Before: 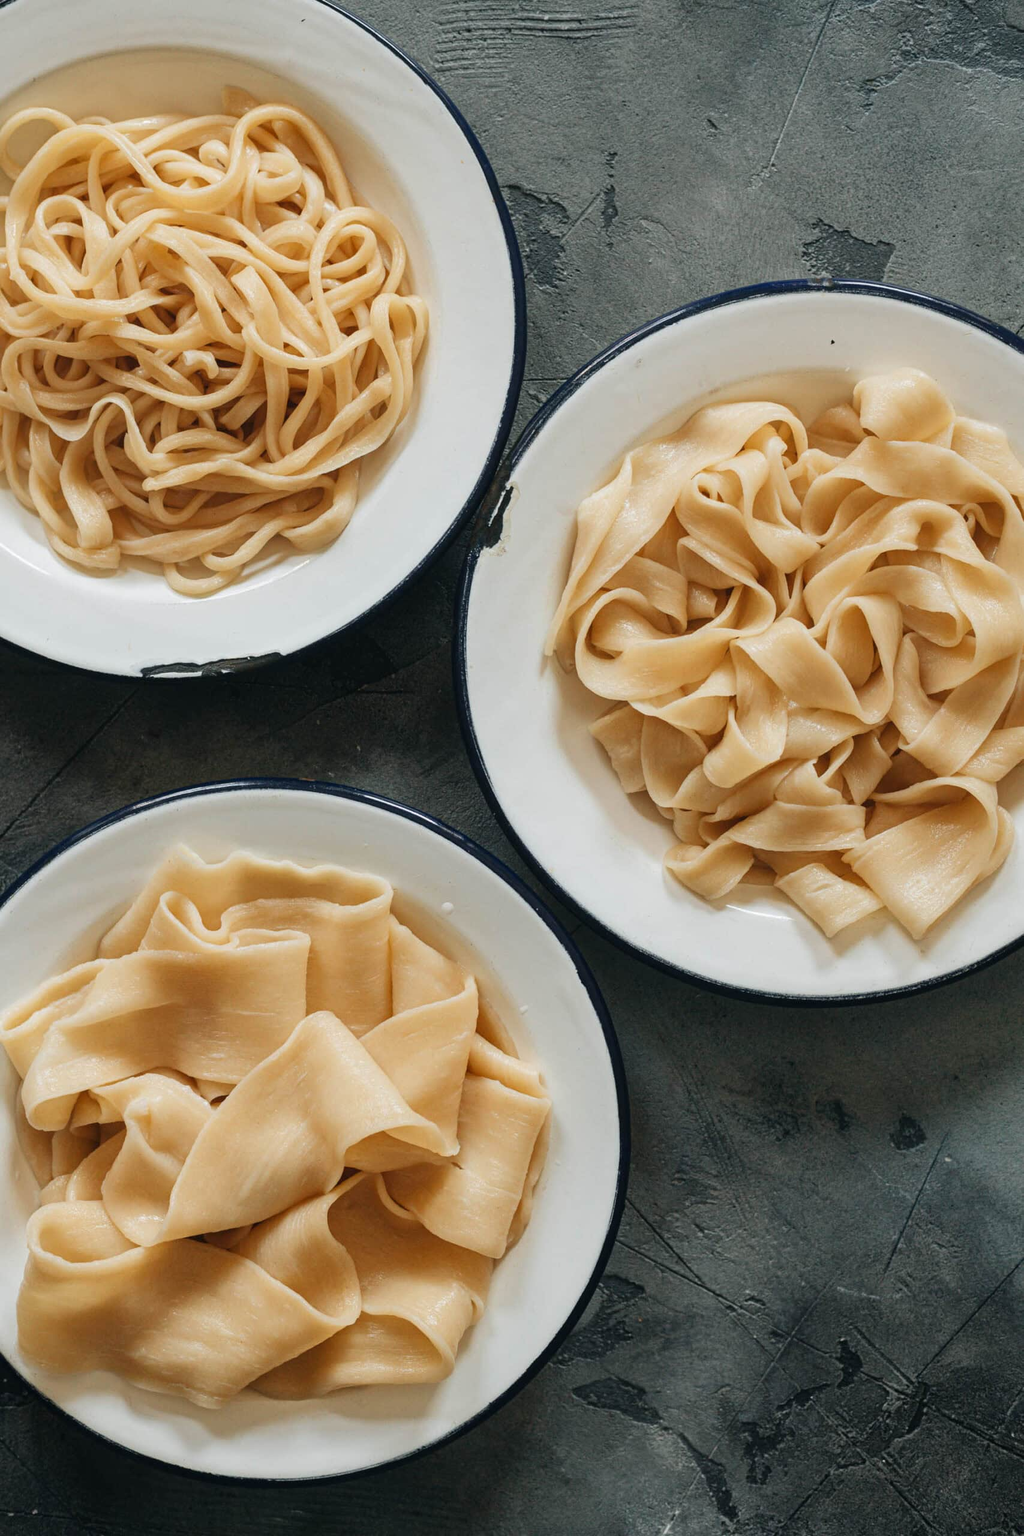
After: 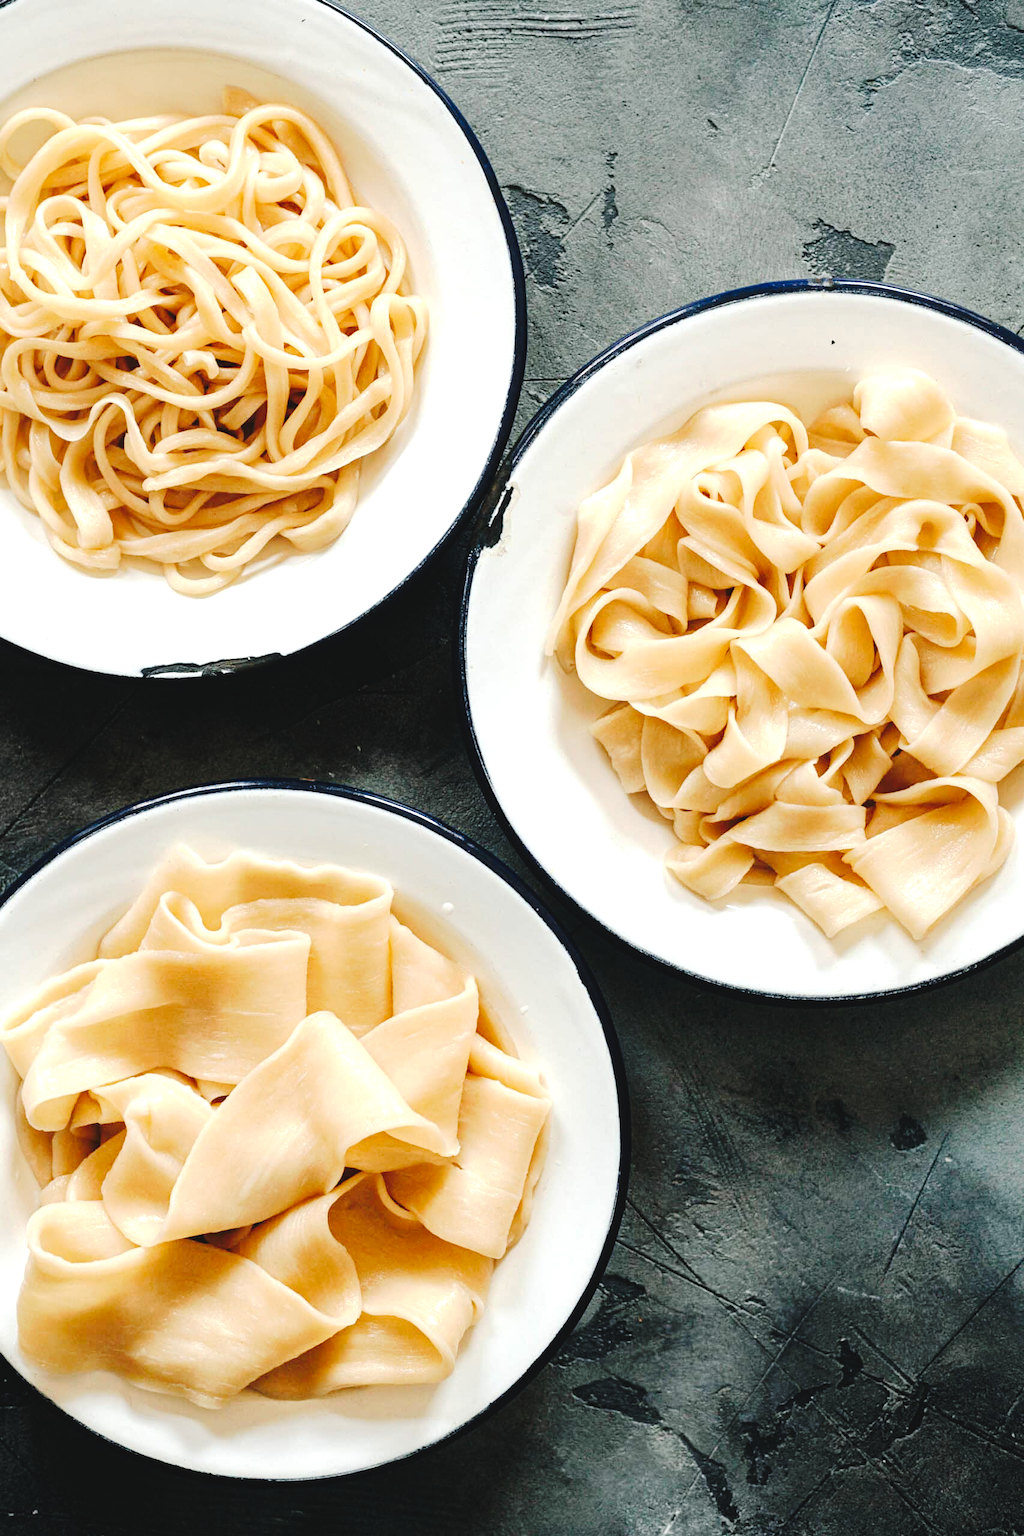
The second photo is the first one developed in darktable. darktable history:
tone curve: curves: ch0 [(0, 0) (0.003, 0.054) (0.011, 0.057) (0.025, 0.056) (0.044, 0.062) (0.069, 0.071) (0.1, 0.088) (0.136, 0.111) (0.177, 0.146) (0.224, 0.19) (0.277, 0.261) (0.335, 0.363) (0.399, 0.458) (0.468, 0.562) (0.543, 0.653) (0.623, 0.725) (0.709, 0.801) (0.801, 0.853) (0.898, 0.915) (1, 1)], preserve colors none
tone equalizer: -8 EV -0.757 EV, -7 EV -0.714 EV, -6 EV -0.615 EV, -5 EV -0.36 EV, -3 EV 0.392 EV, -2 EV 0.6 EV, -1 EV 0.696 EV, +0 EV 0.741 EV
